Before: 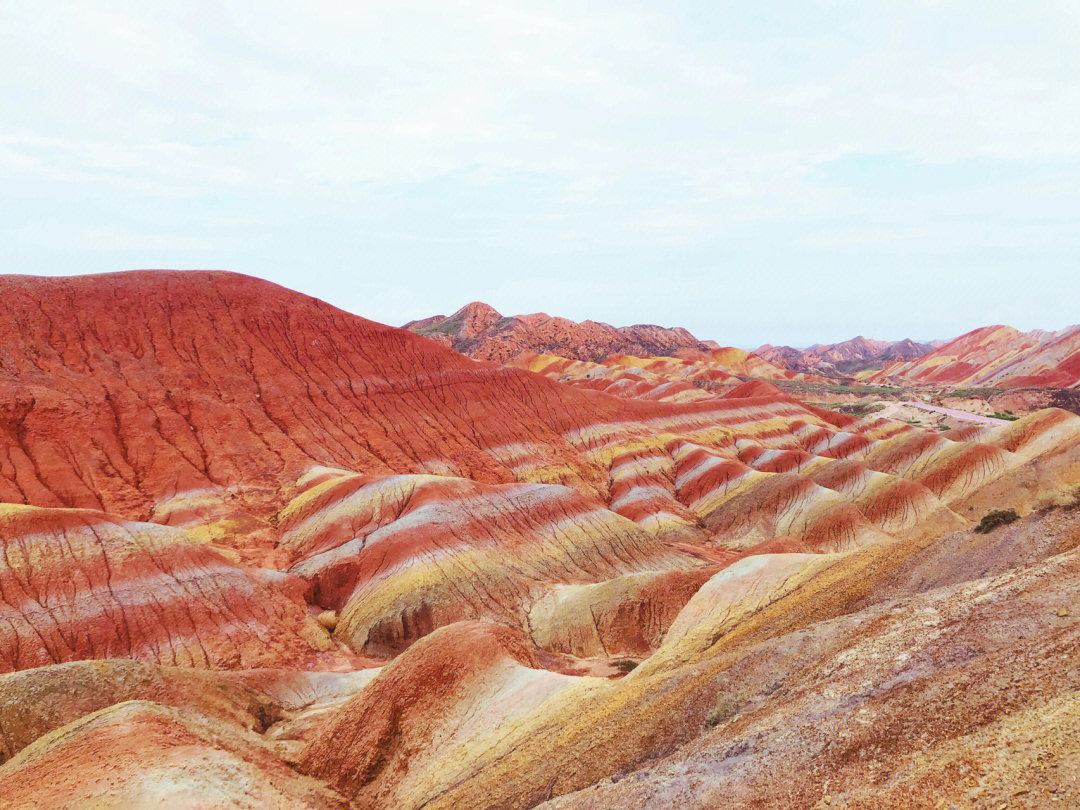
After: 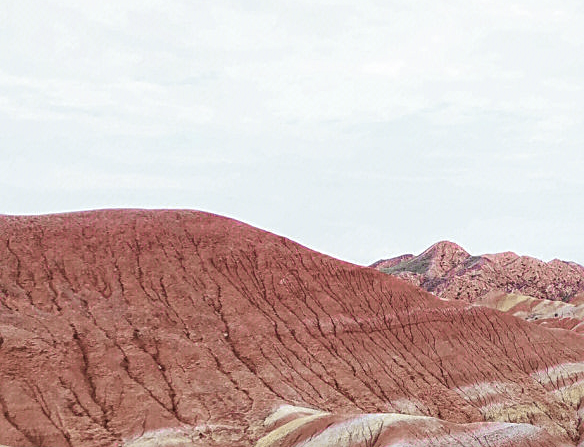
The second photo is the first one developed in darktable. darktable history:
crop and rotate: left 3.039%, top 7.61%, right 42.799%, bottom 37.09%
local contrast: on, module defaults
sharpen: on, module defaults
color zones: curves: ch0 [(0, 0.6) (0.129, 0.508) (0.193, 0.483) (0.429, 0.5) (0.571, 0.5) (0.714, 0.5) (0.857, 0.5) (1, 0.6)]; ch1 [(0, 0.481) (0.112, 0.245) (0.213, 0.223) (0.429, 0.233) (0.571, 0.231) (0.683, 0.242) (0.857, 0.296) (1, 0.481)]
